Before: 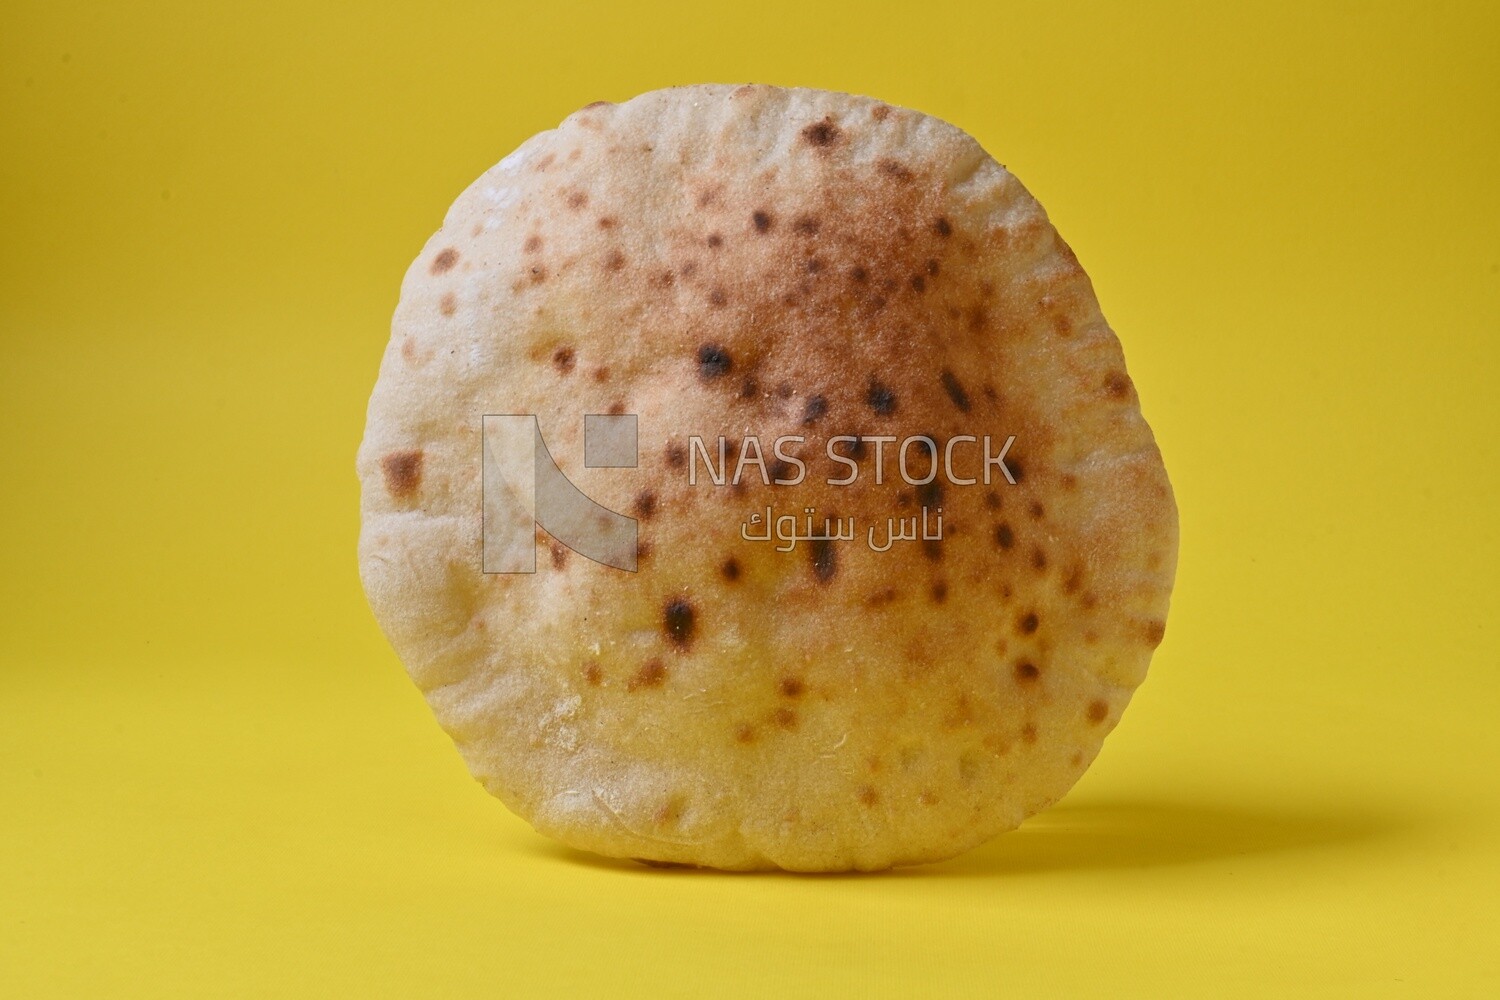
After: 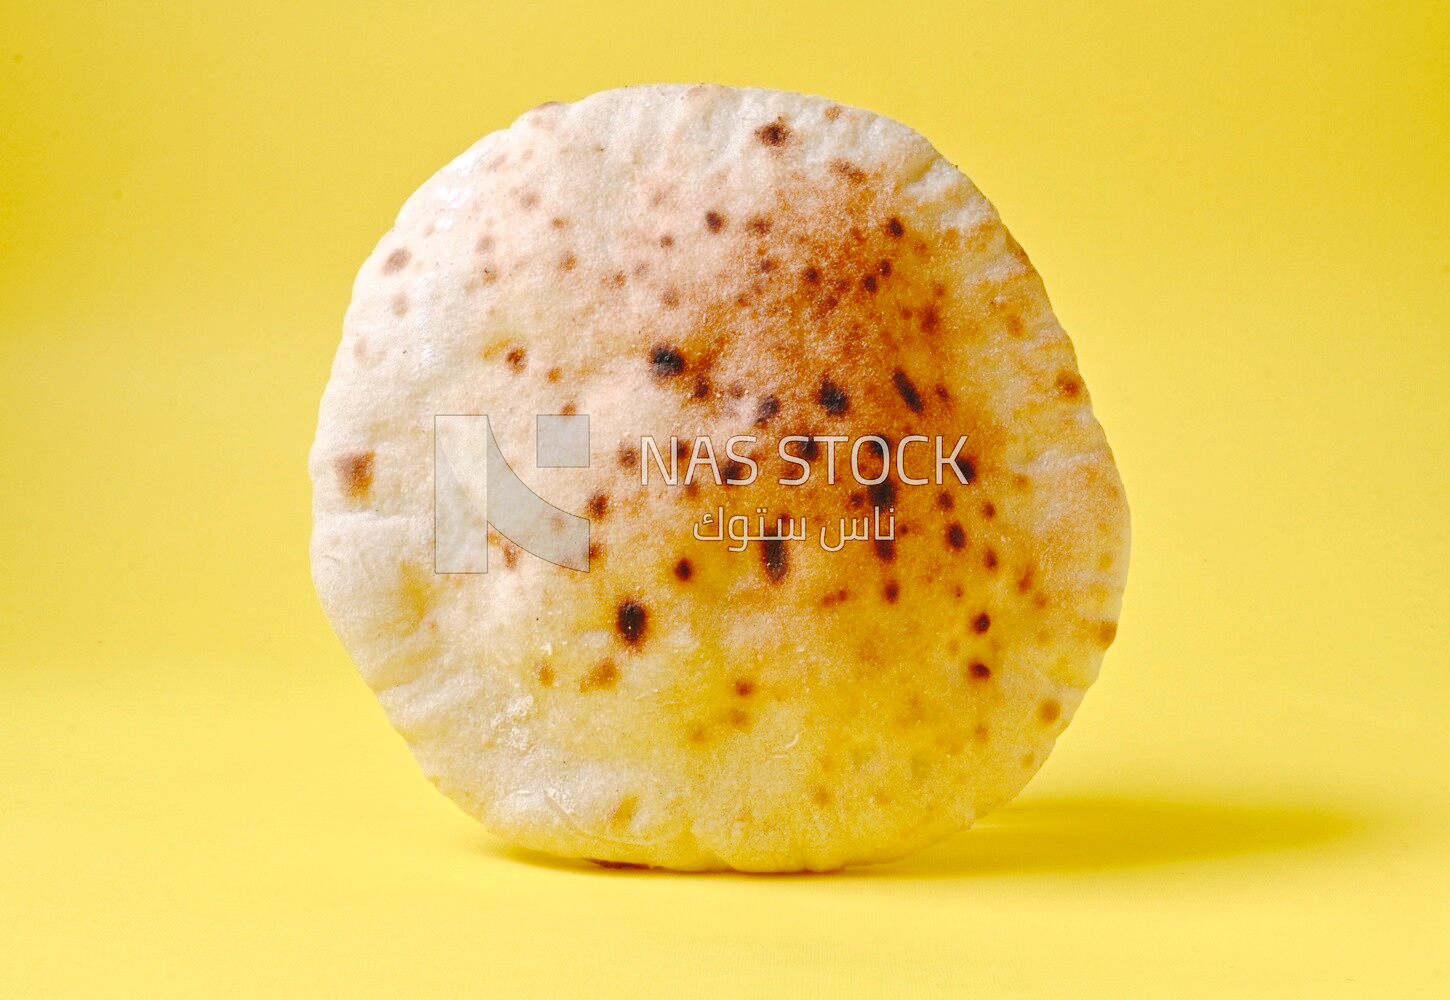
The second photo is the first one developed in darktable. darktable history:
exposure: black level correction 0.001, exposure 0.499 EV, compensate highlight preservation false
crop and rotate: left 3.326%
tone curve: curves: ch0 [(0, 0) (0.003, 0.058) (0.011, 0.061) (0.025, 0.065) (0.044, 0.076) (0.069, 0.083) (0.1, 0.09) (0.136, 0.102) (0.177, 0.145) (0.224, 0.196) (0.277, 0.278) (0.335, 0.375) (0.399, 0.486) (0.468, 0.578) (0.543, 0.651) (0.623, 0.717) (0.709, 0.783) (0.801, 0.838) (0.898, 0.91) (1, 1)], preserve colors none
